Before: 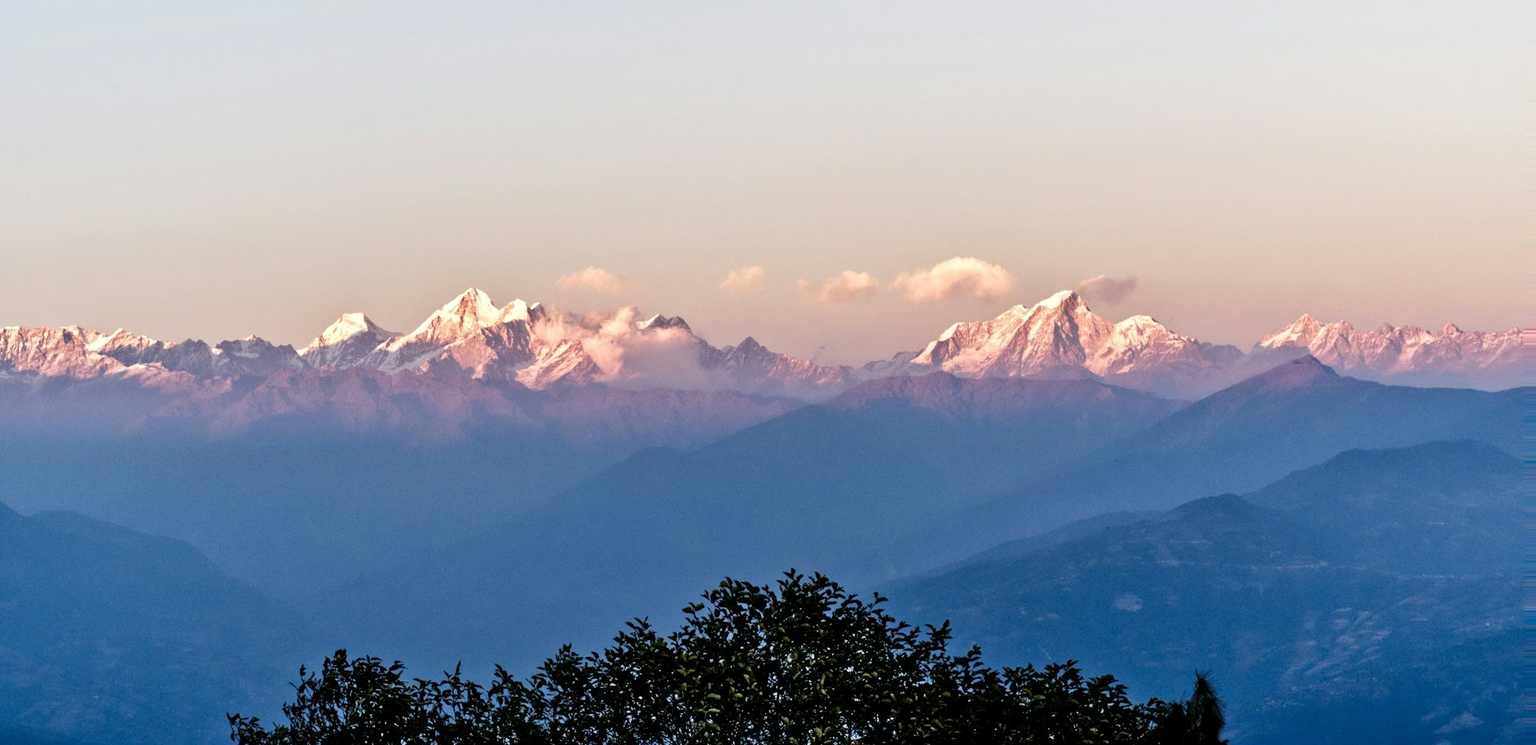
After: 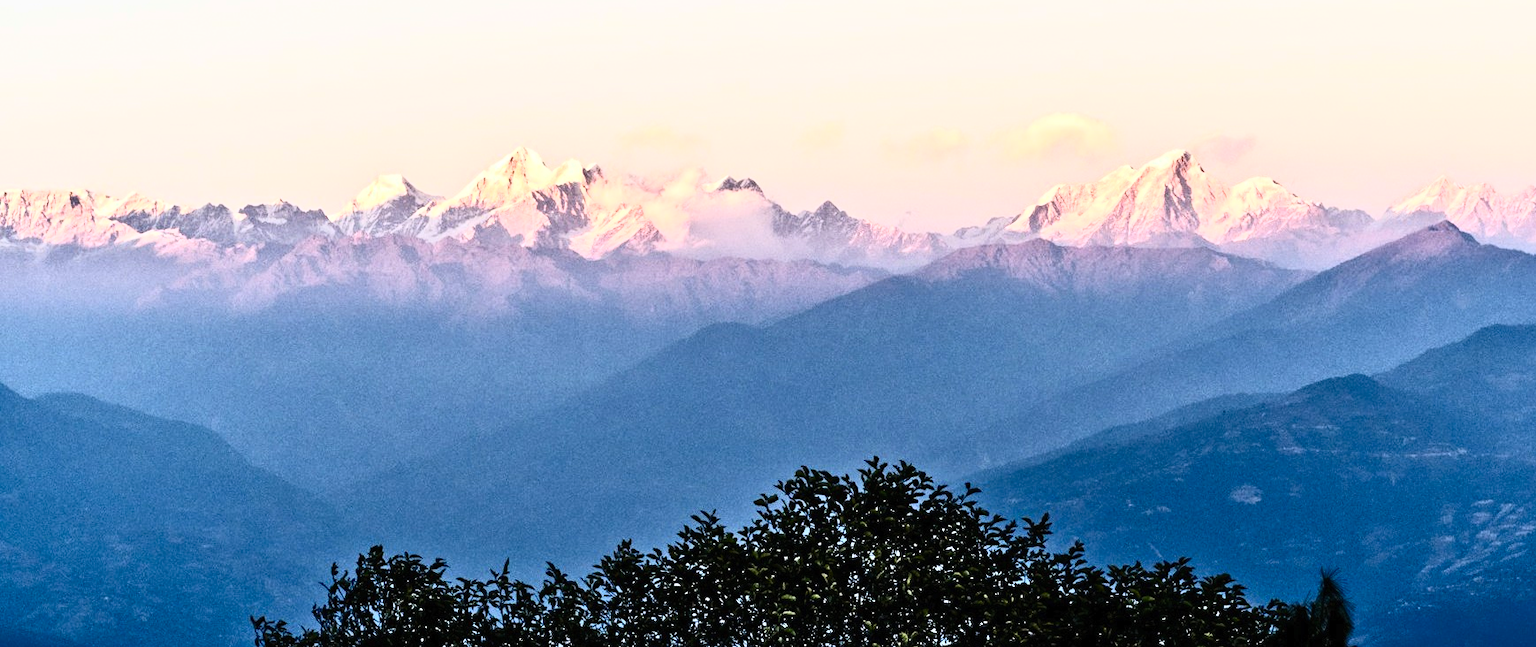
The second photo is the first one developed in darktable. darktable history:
contrast brightness saturation: contrast 0.62, brightness 0.34, saturation 0.14
crop: top 20.916%, right 9.437%, bottom 0.316%
